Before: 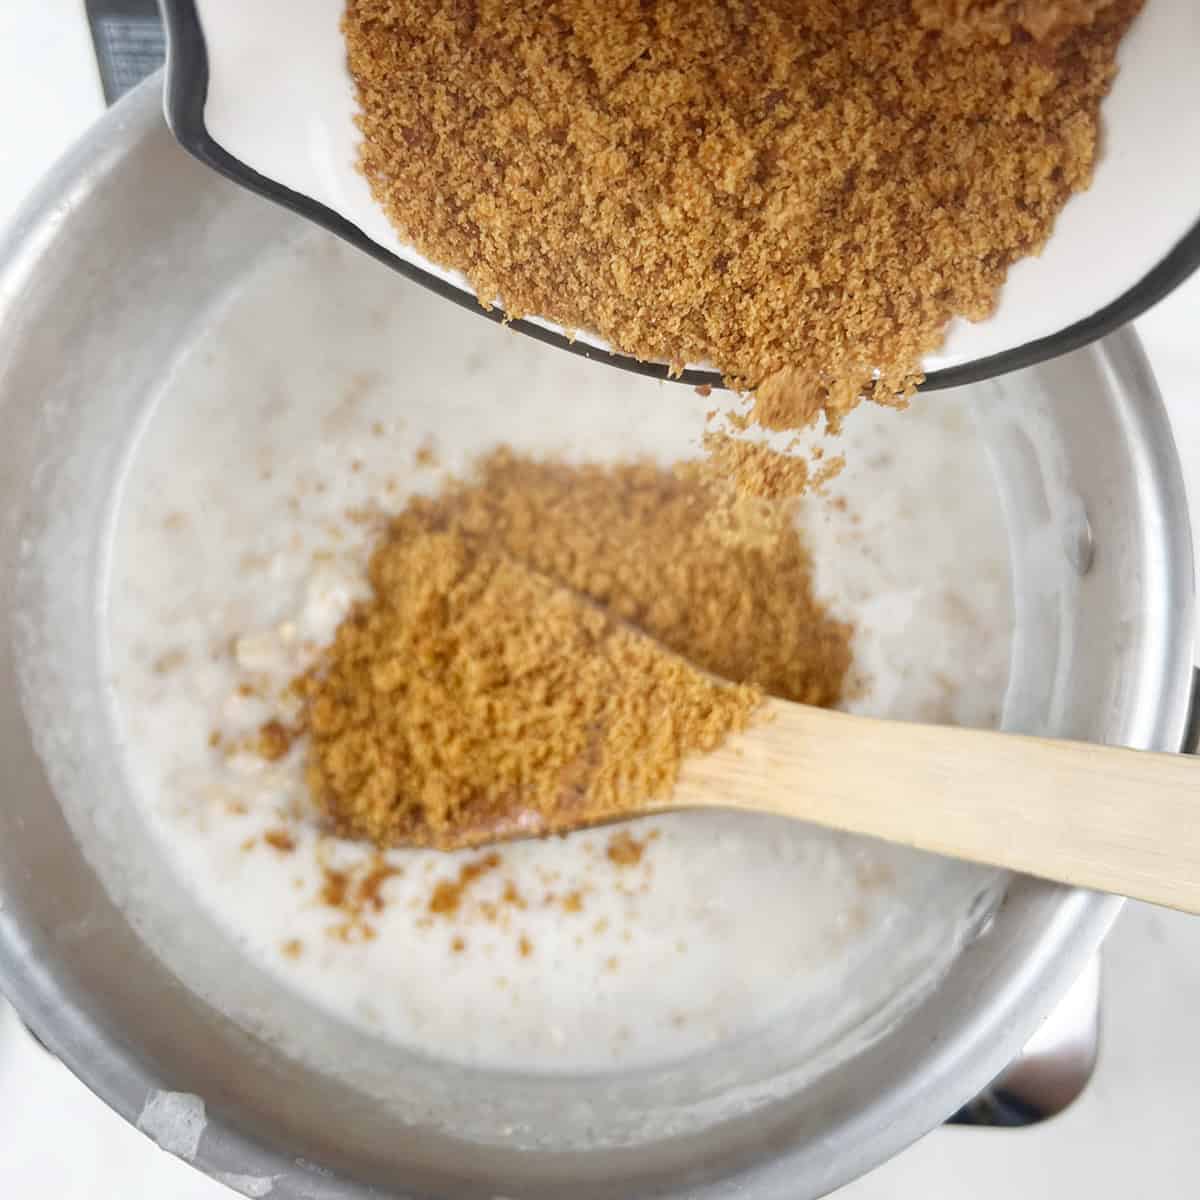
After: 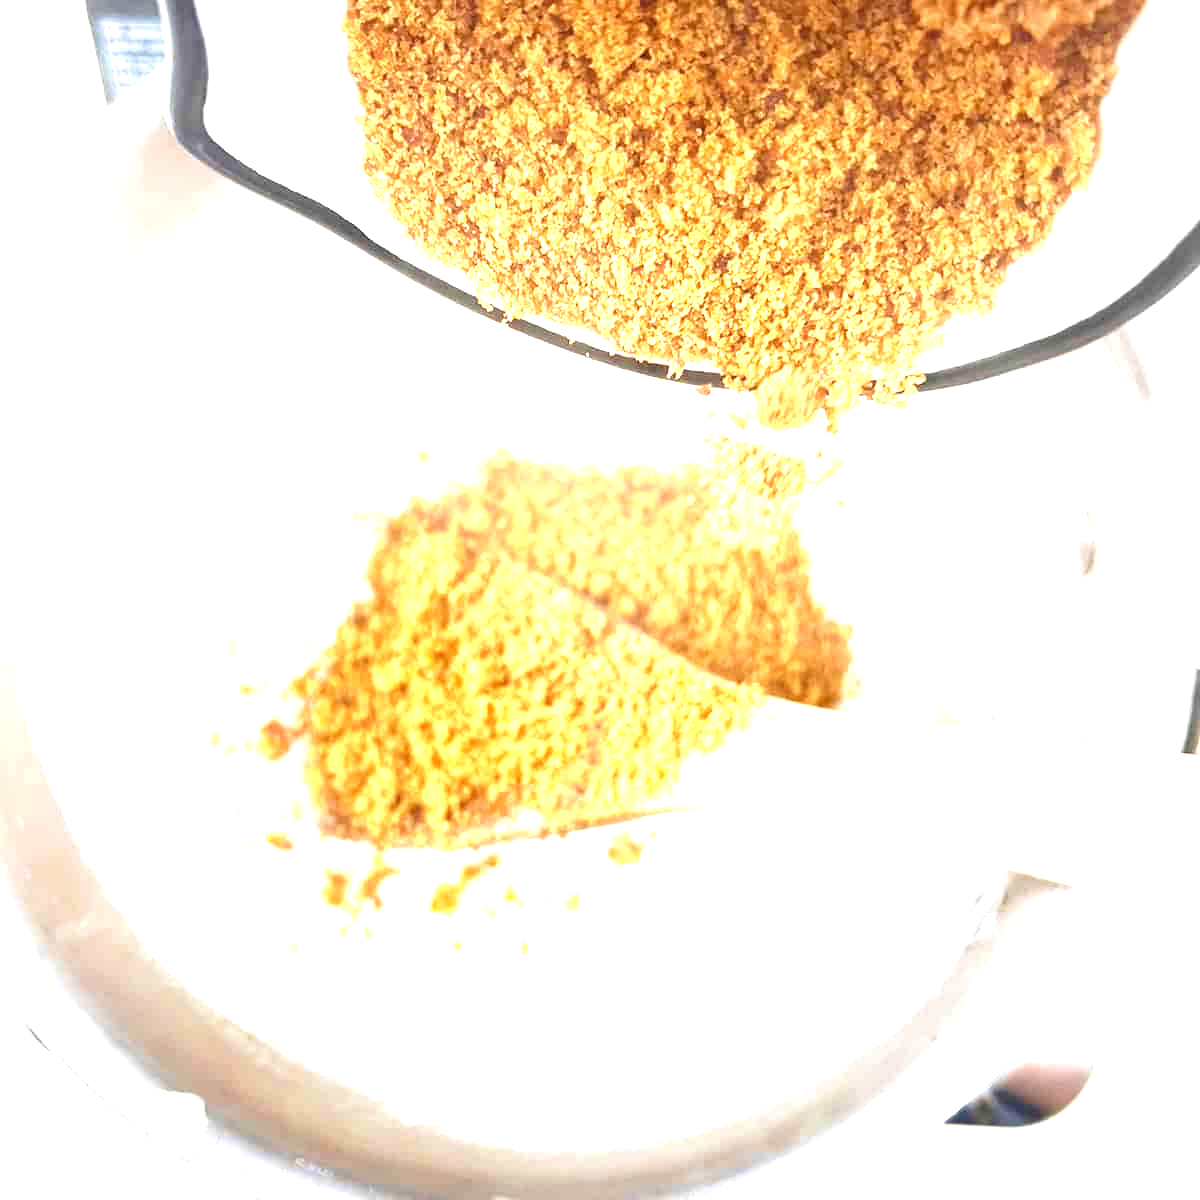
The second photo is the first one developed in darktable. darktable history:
exposure: black level correction 0, exposure 1.9 EV, compensate highlight preservation false
velvia: on, module defaults
